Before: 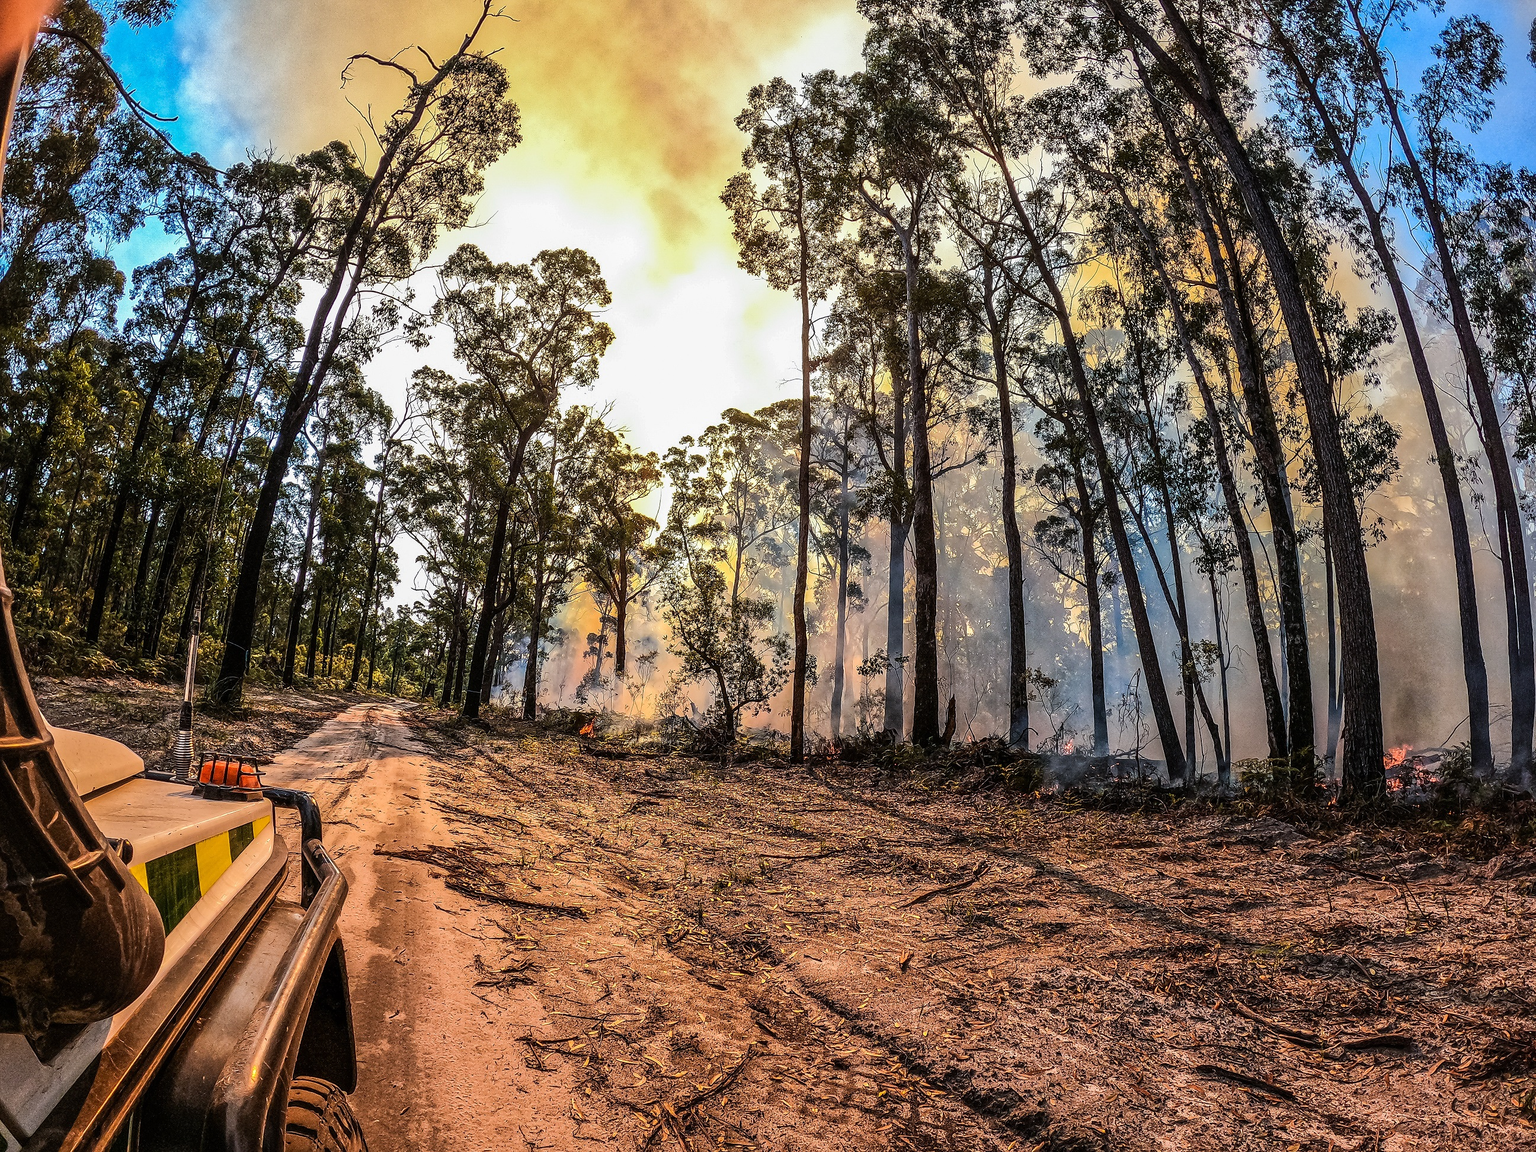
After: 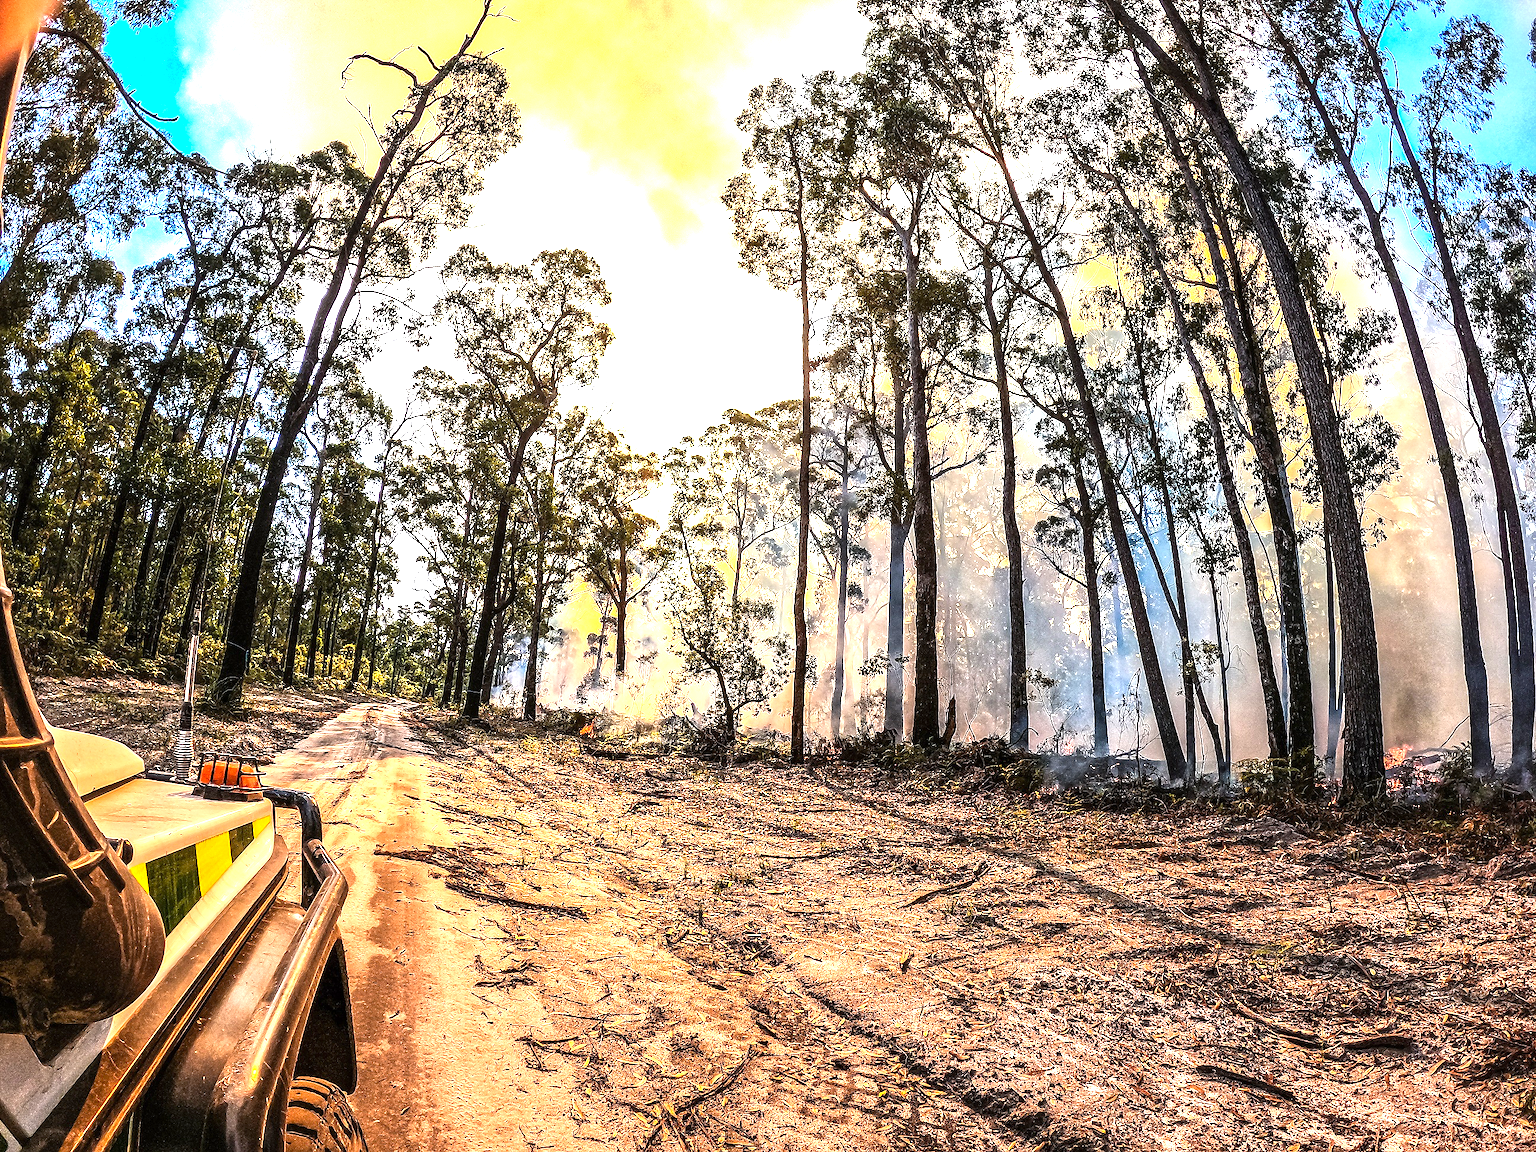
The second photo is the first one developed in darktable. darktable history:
exposure: exposure 0.521 EV, compensate highlight preservation false
color balance rgb: perceptual saturation grading › global saturation 0.974%, perceptual brilliance grading › global brilliance 24.181%
